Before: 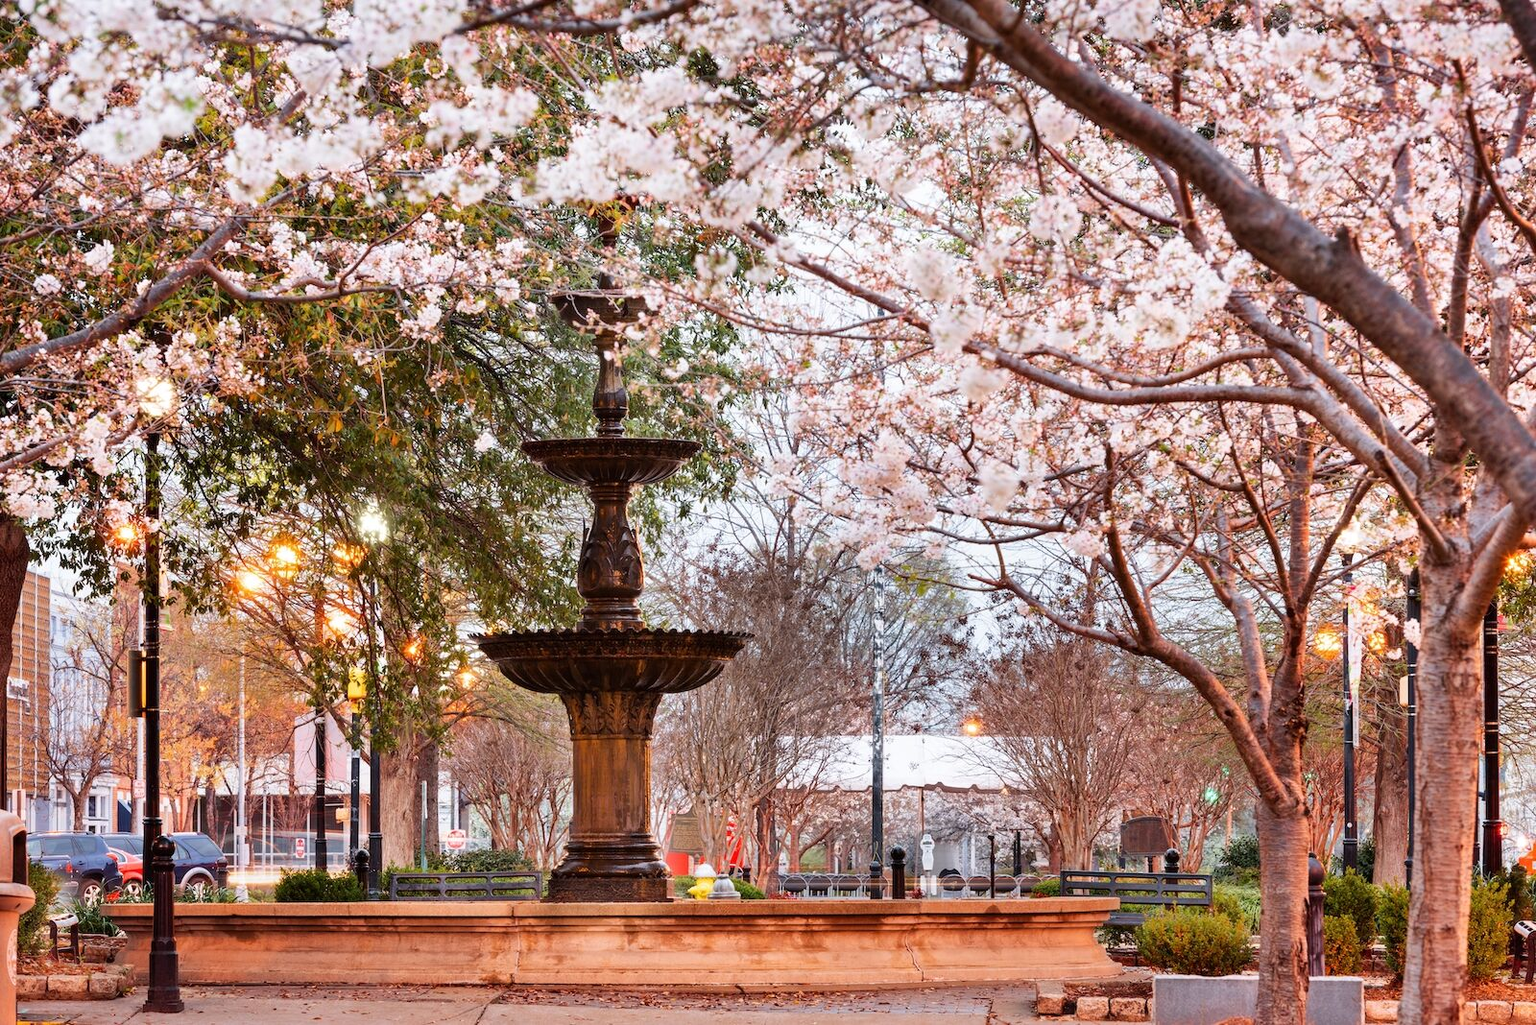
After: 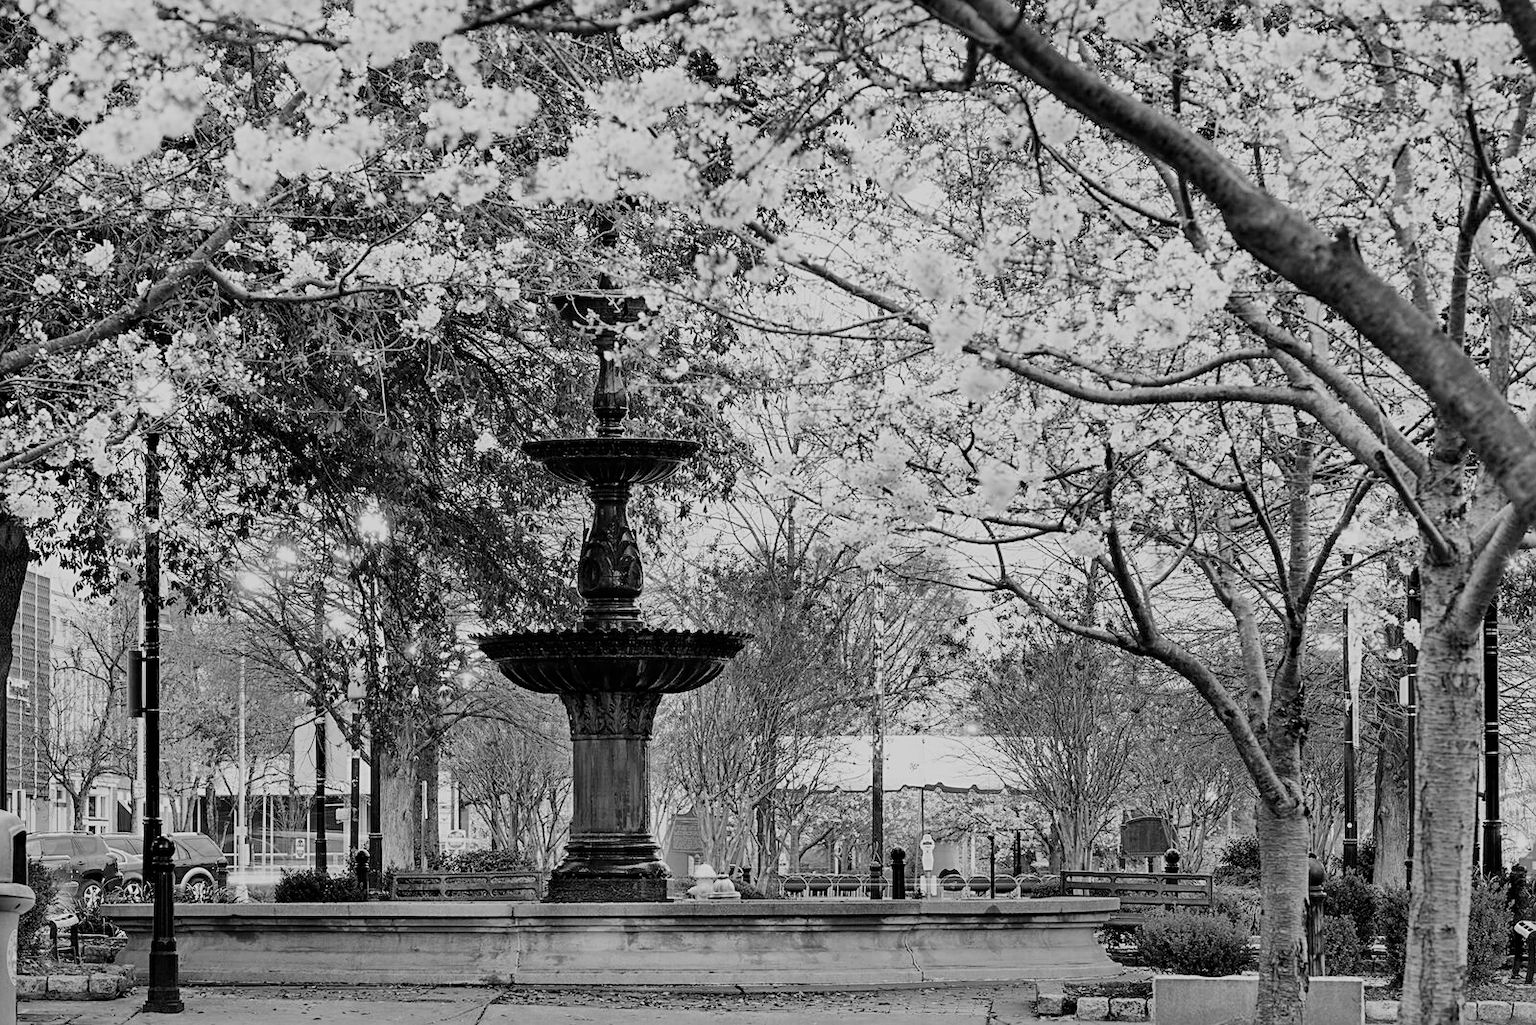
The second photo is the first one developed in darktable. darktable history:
color calibration: output gray [0.253, 0.26, 0.487, 0], gray › normalize channels true, illuminant same as pipeline (D50), adaptation XYZ, x 0.346, y 0.359, gamut compression 0
filmic rgb: black relative exposure -7.82 EV, white relative exposure 4.29 EV, hardness 3.86, color science v6 (2022)
sharpen: on, module defaults
